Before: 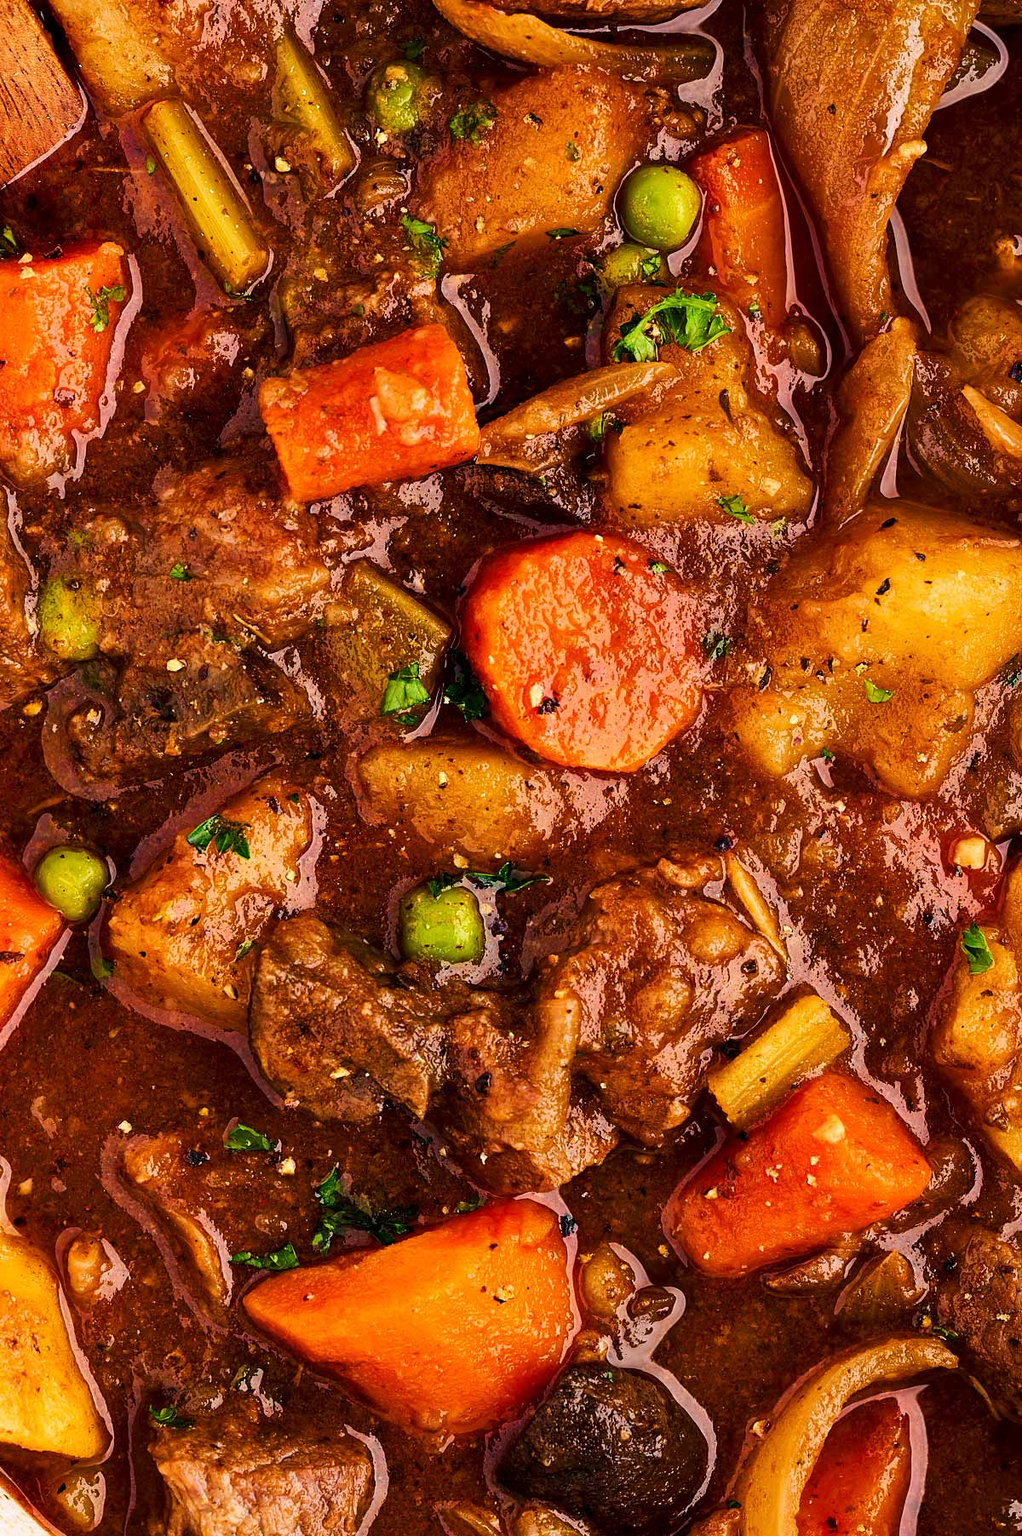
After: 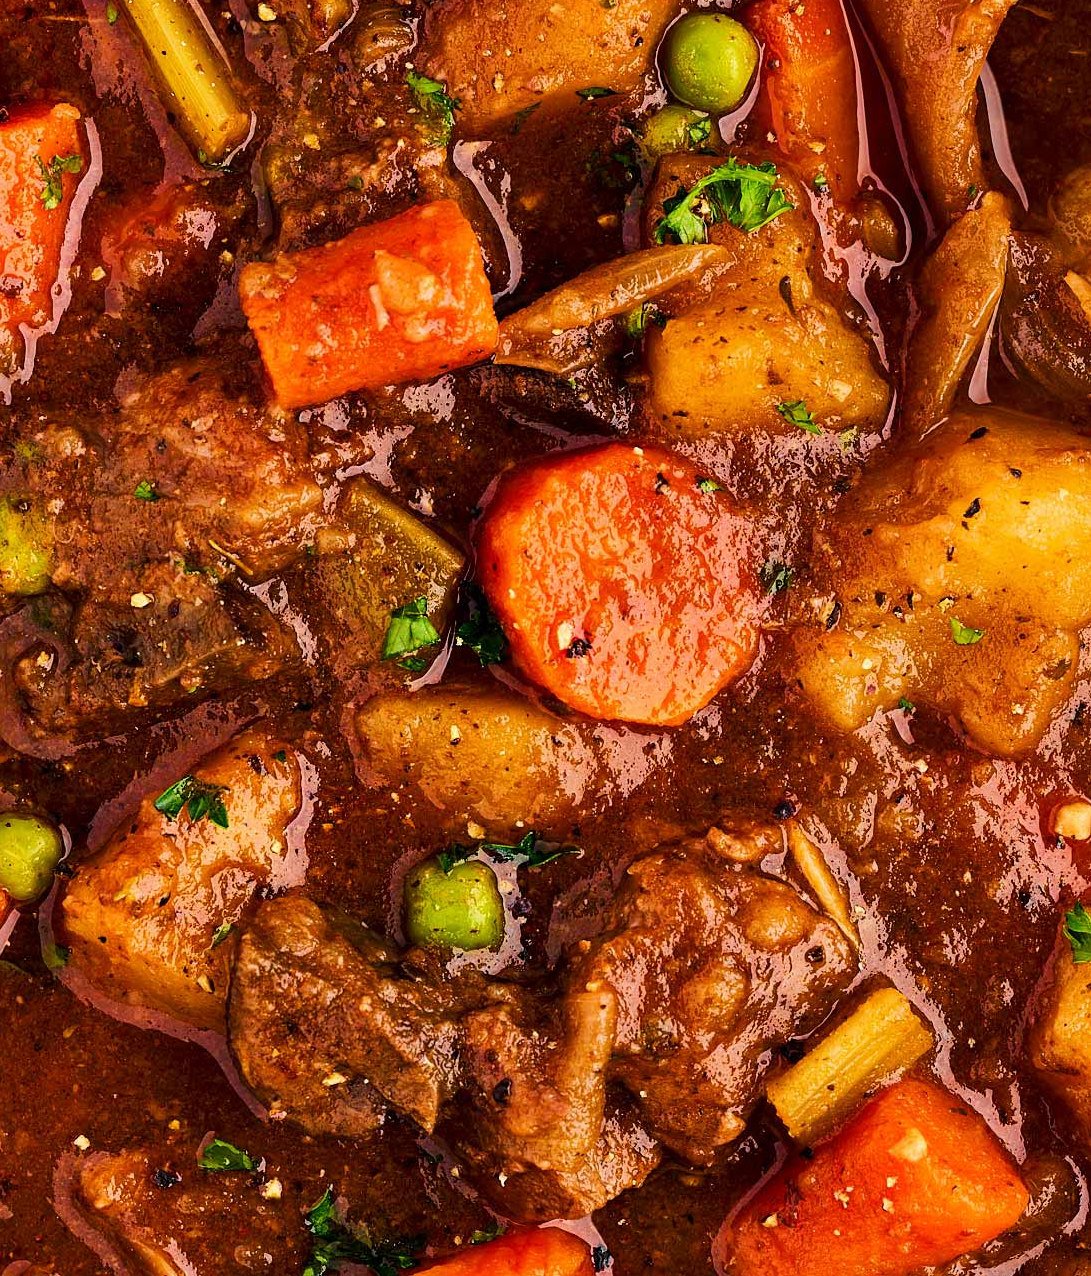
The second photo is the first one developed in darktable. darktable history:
crop: left 5.419%, top 10.057%, right 3.596%, bottom 19.195%
tone equalizer: edges refinement/feathering 500, mask exposure compensation -1.57 EV, preserve details no
